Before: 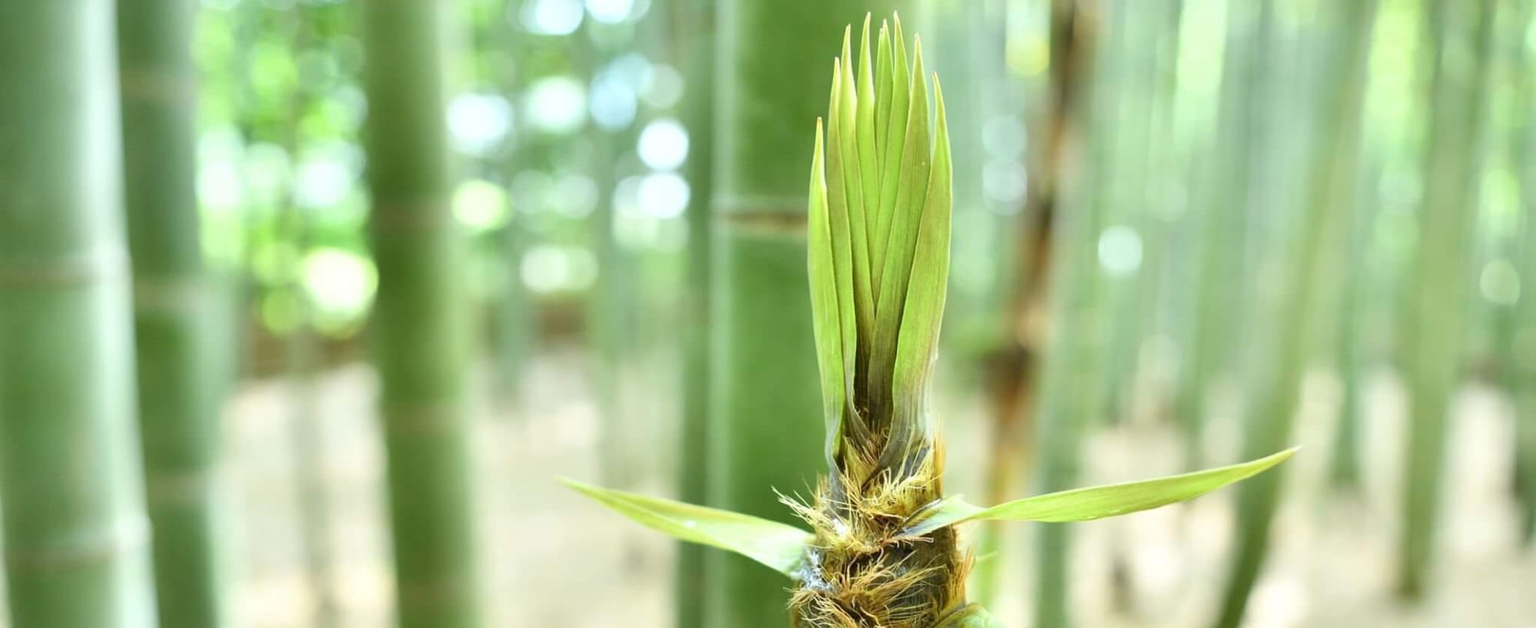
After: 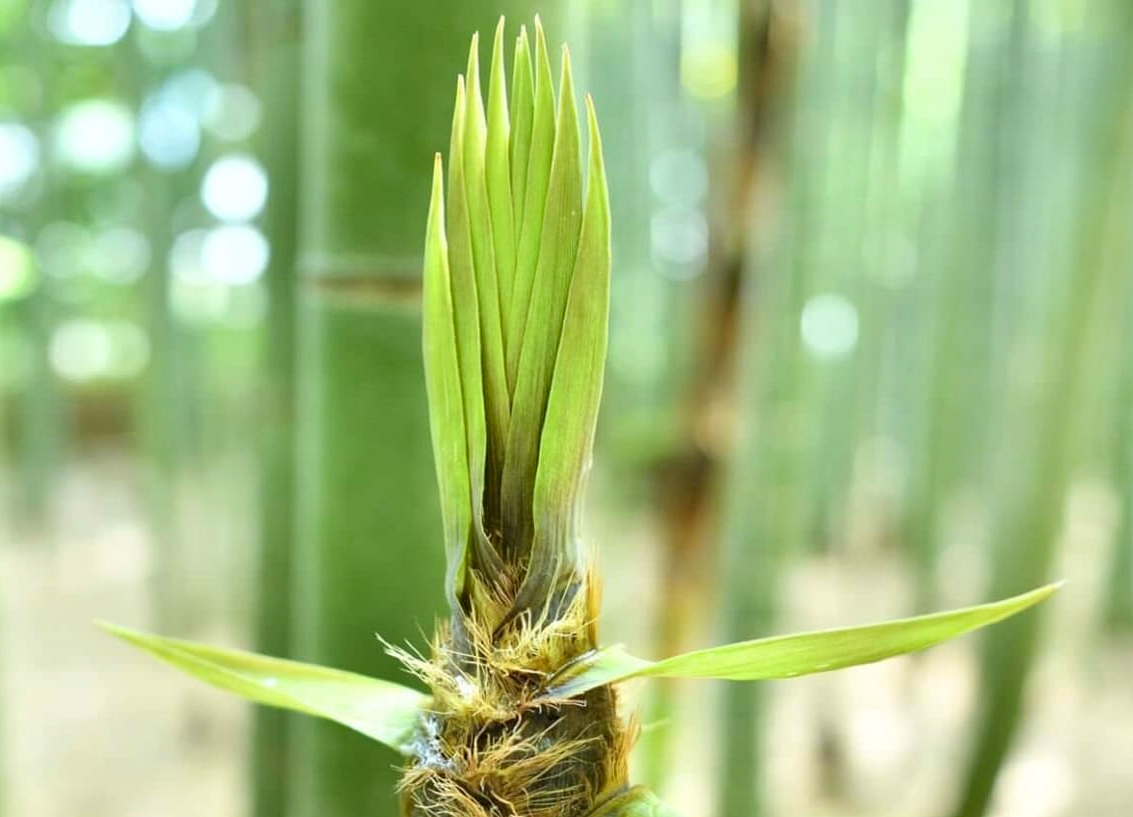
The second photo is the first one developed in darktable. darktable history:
haze removal: compatibility mode true, adaptive false
crop: left 31.458%, top 0%, right 11.876%
